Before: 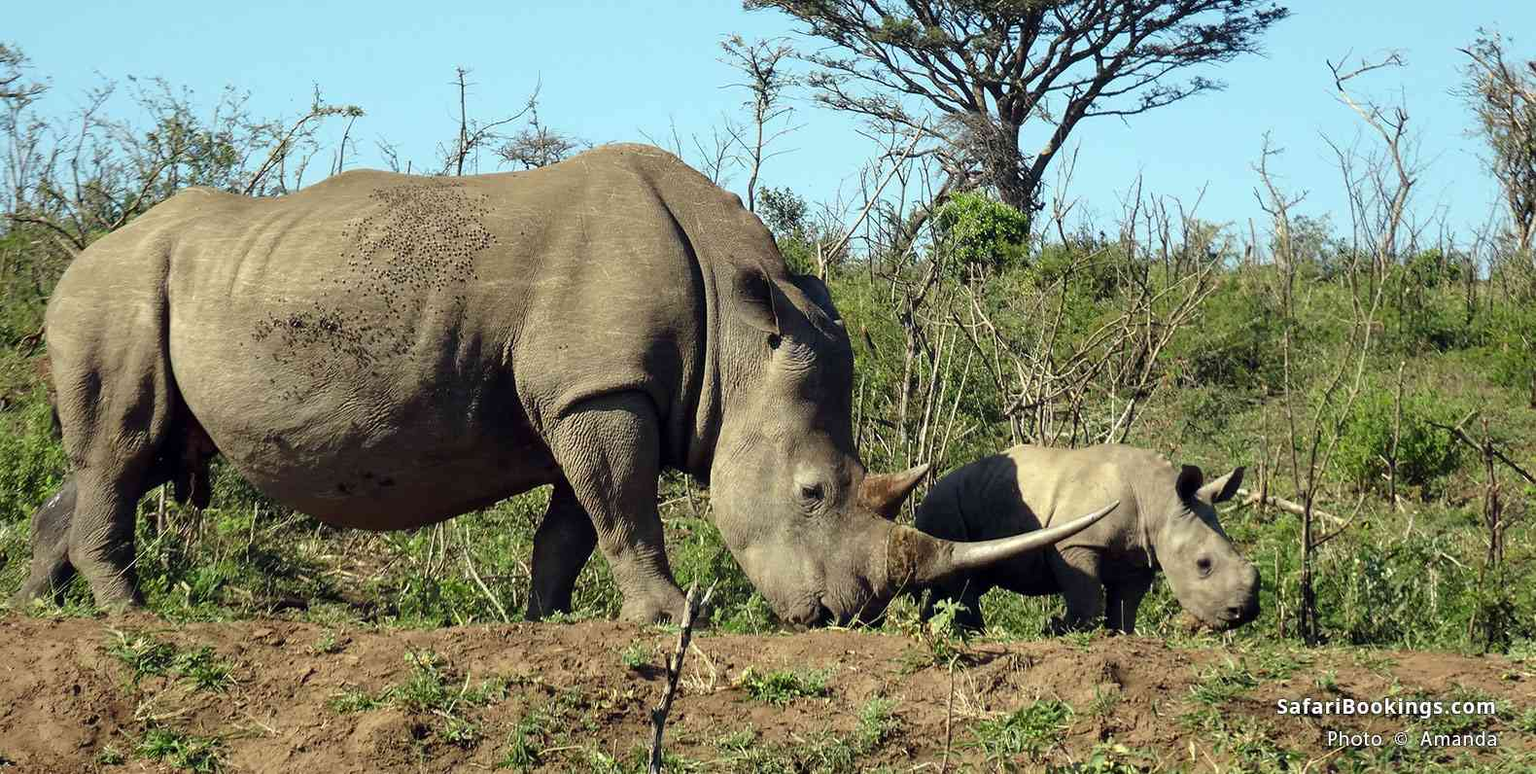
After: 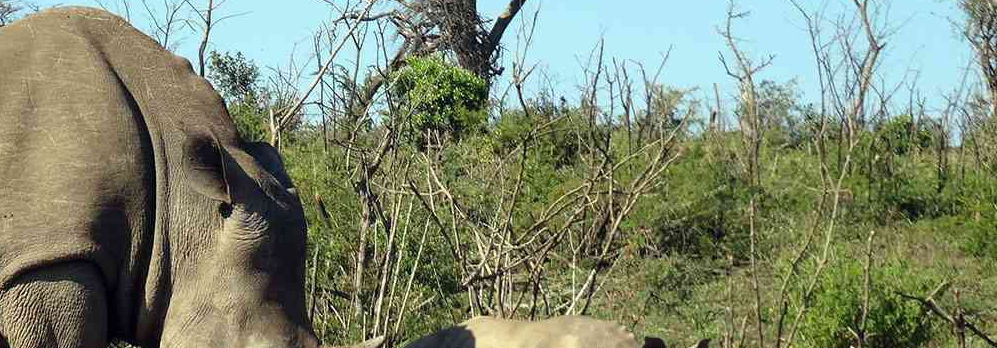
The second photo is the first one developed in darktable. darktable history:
crop: left 36.161%, top 17.805%, right 0.685%, bottom 38.401%
